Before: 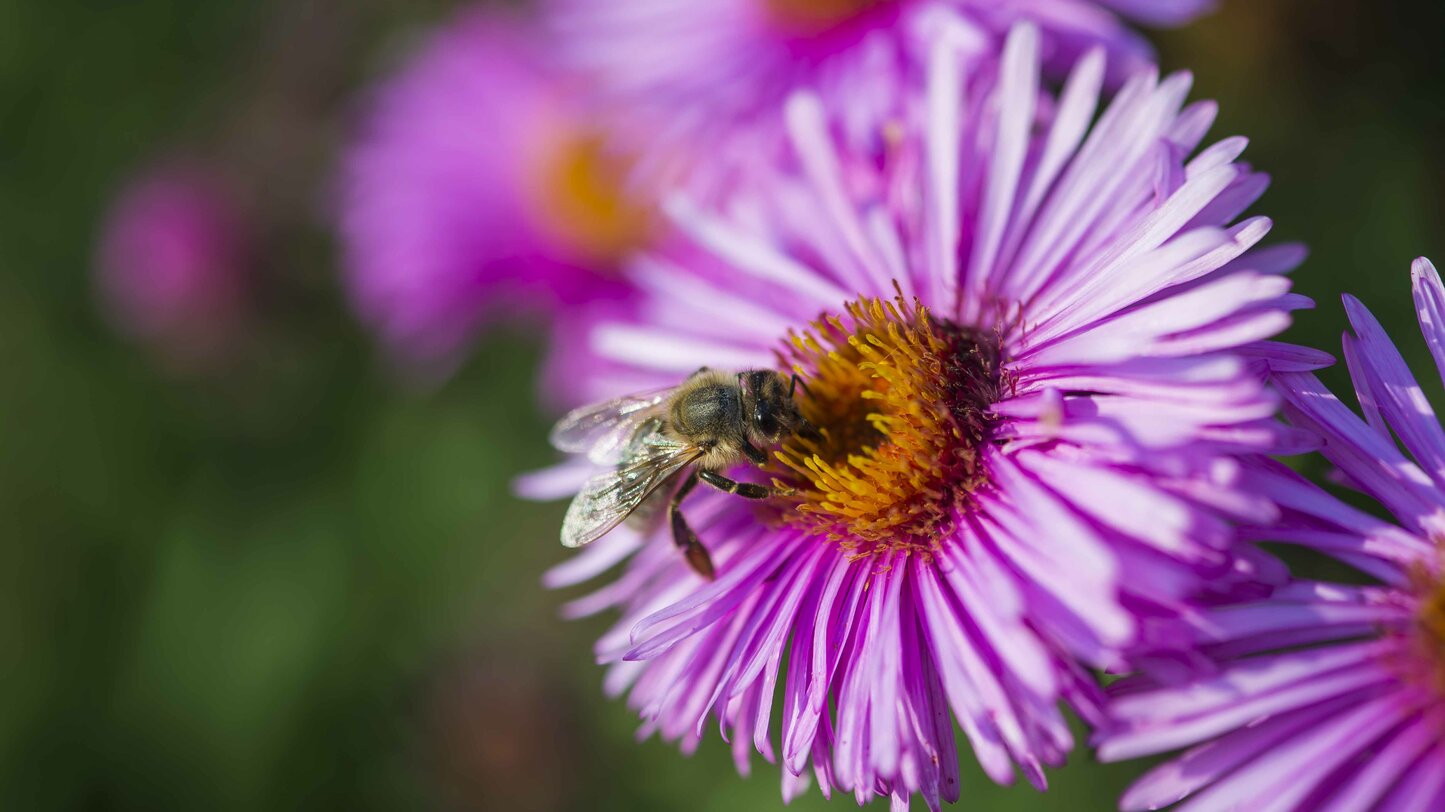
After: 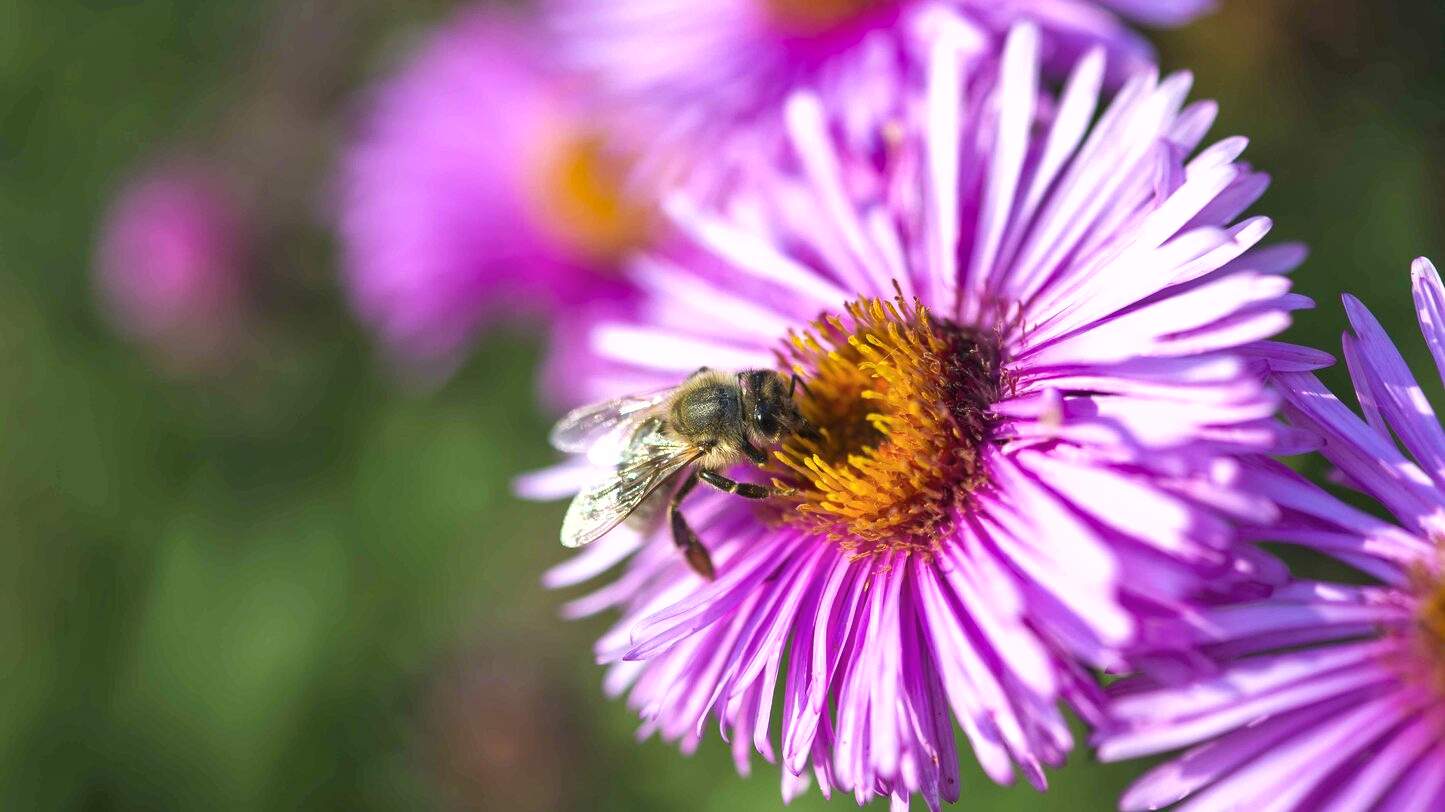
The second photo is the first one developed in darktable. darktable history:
color zones: curves: ch1 [(0.077, 0.436) (0.25, 0.5) (0.75, 0.5)]
shadows and highlights: soften with gaussian
exposure: exposure 0.731 EV, compensate exposure bias true, compensate highlight preservation false
